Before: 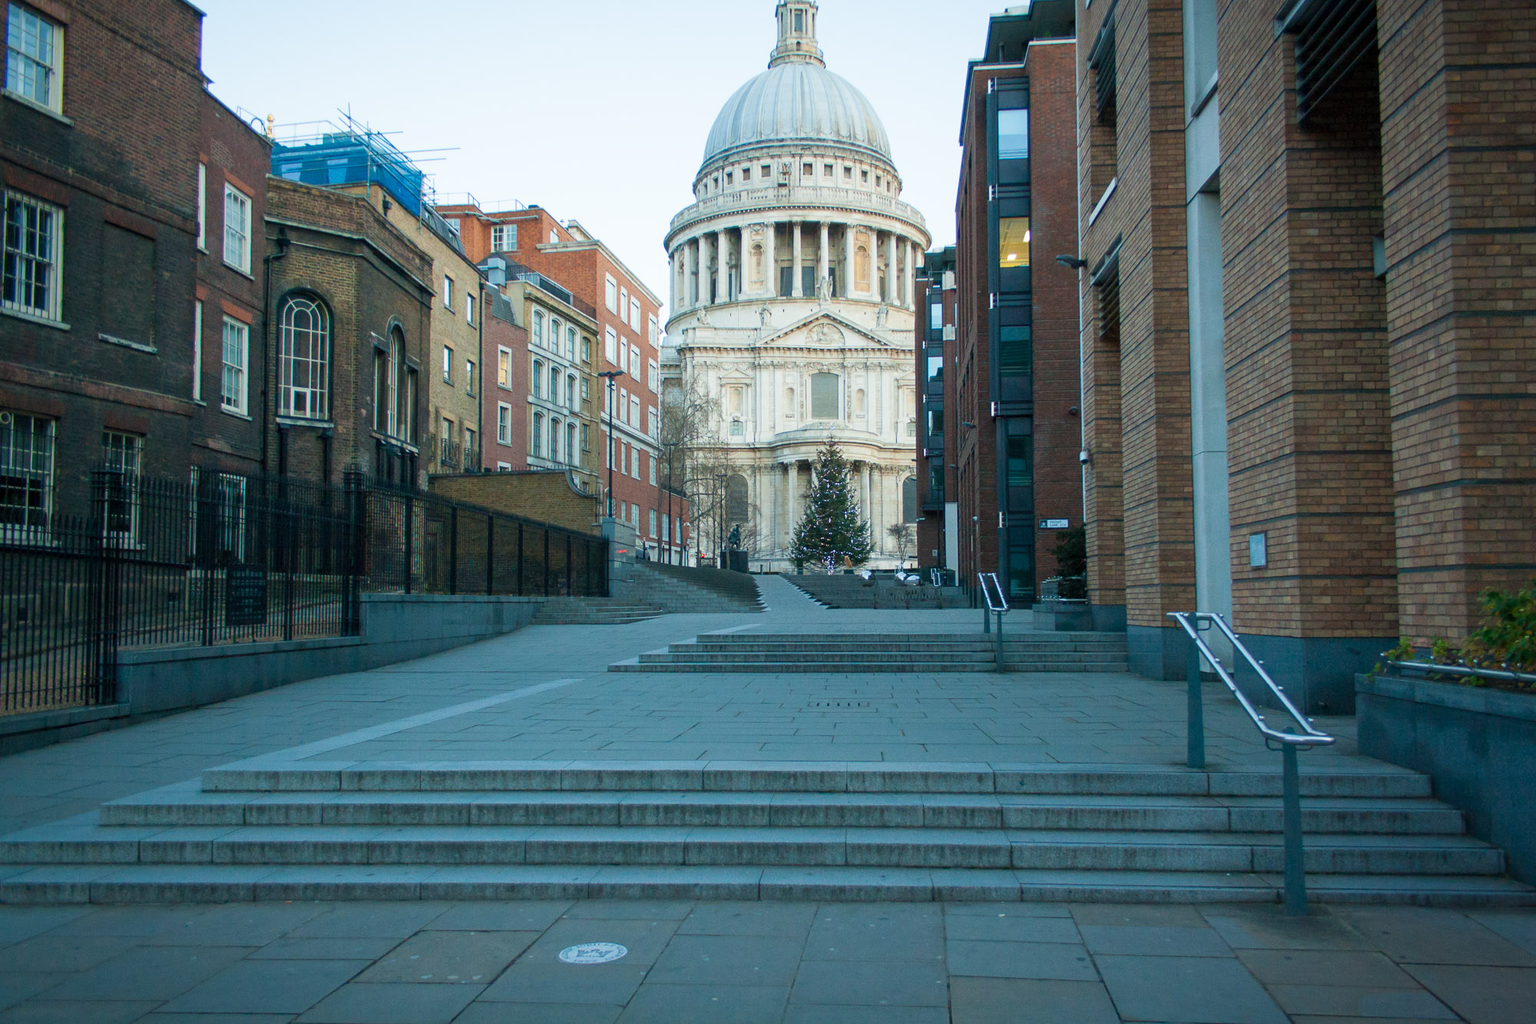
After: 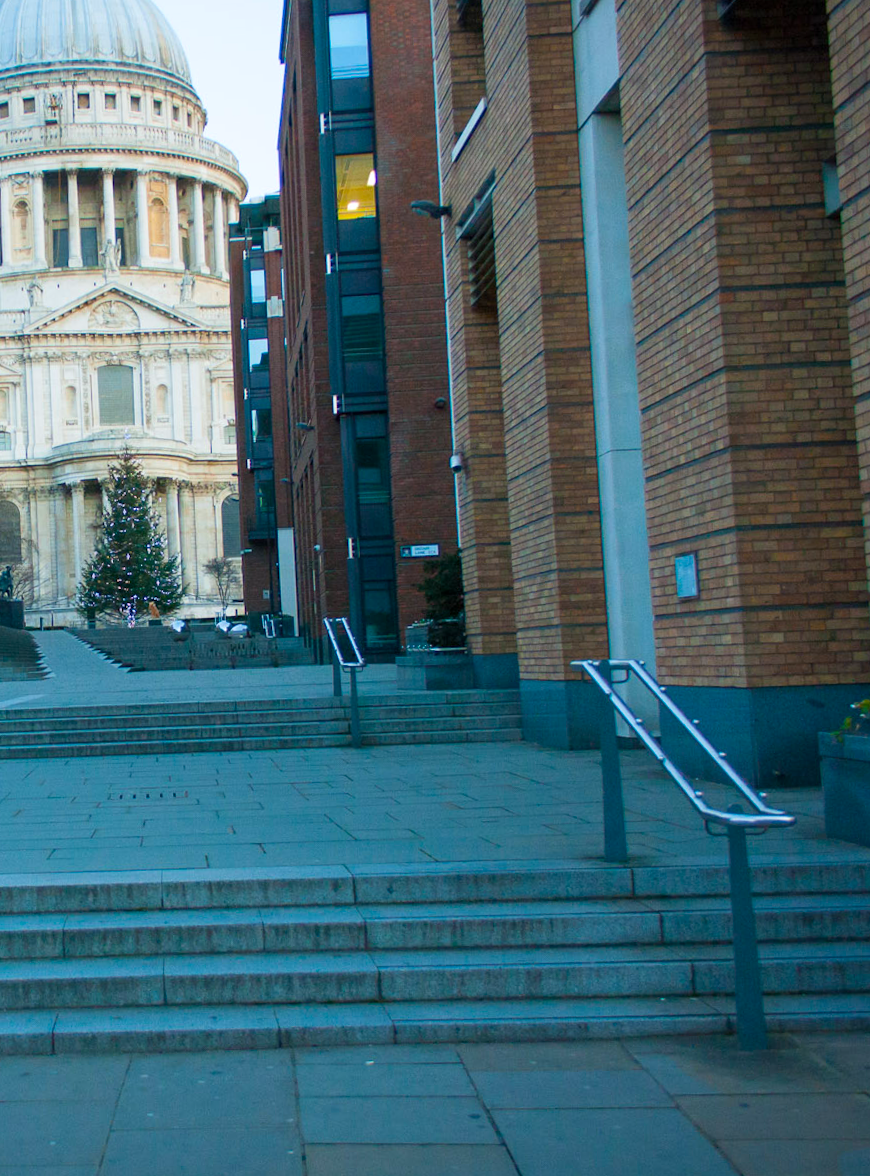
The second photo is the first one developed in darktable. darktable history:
crop: left 47.628%, top 6.643%, right 7.874%
white balance: red 1.004, blue 1.024
rotate and perspective: rotation -2°, crop left 0.022, crop right 0.978, crop top 0.049, crop bottom 0.951
color balance rgb: perceptual saturation grading › global saturation 25%, global vibrance 20%
